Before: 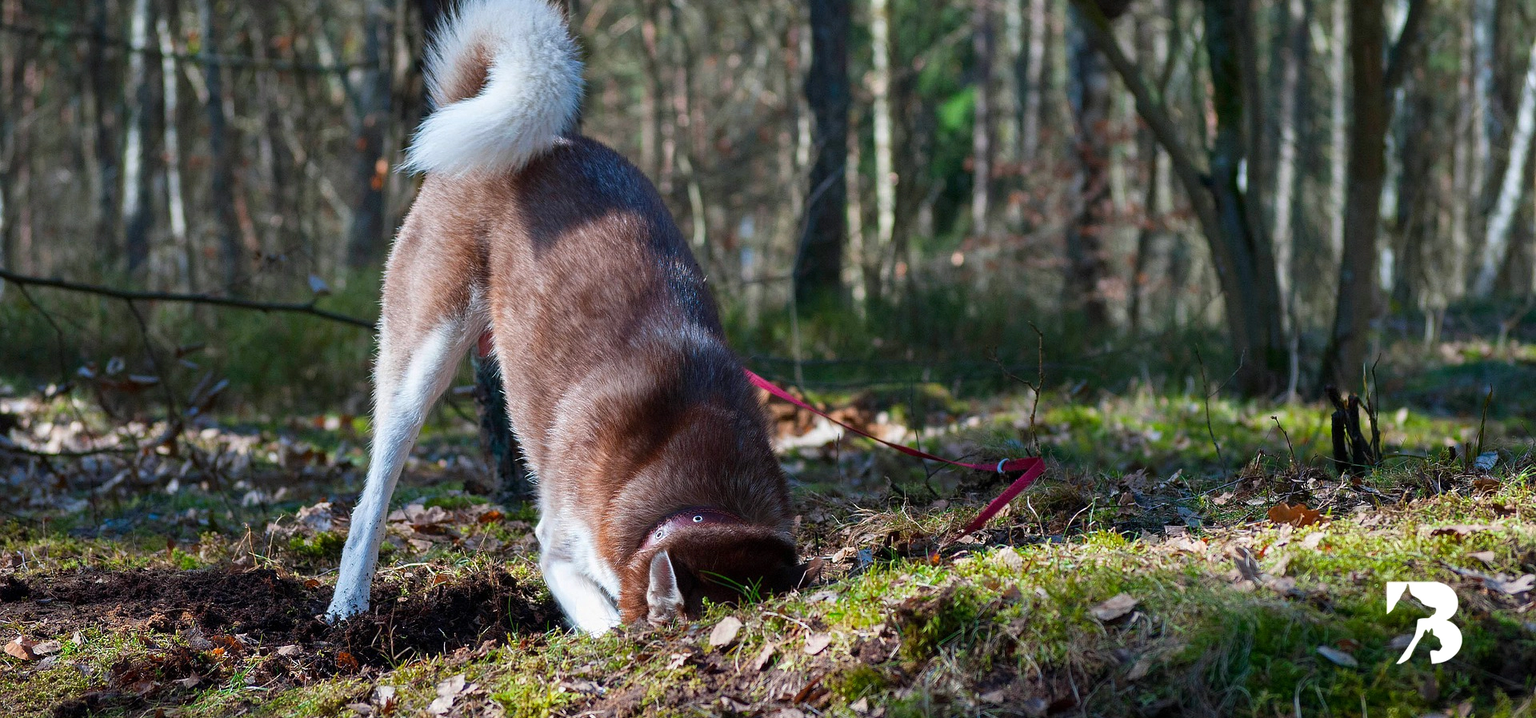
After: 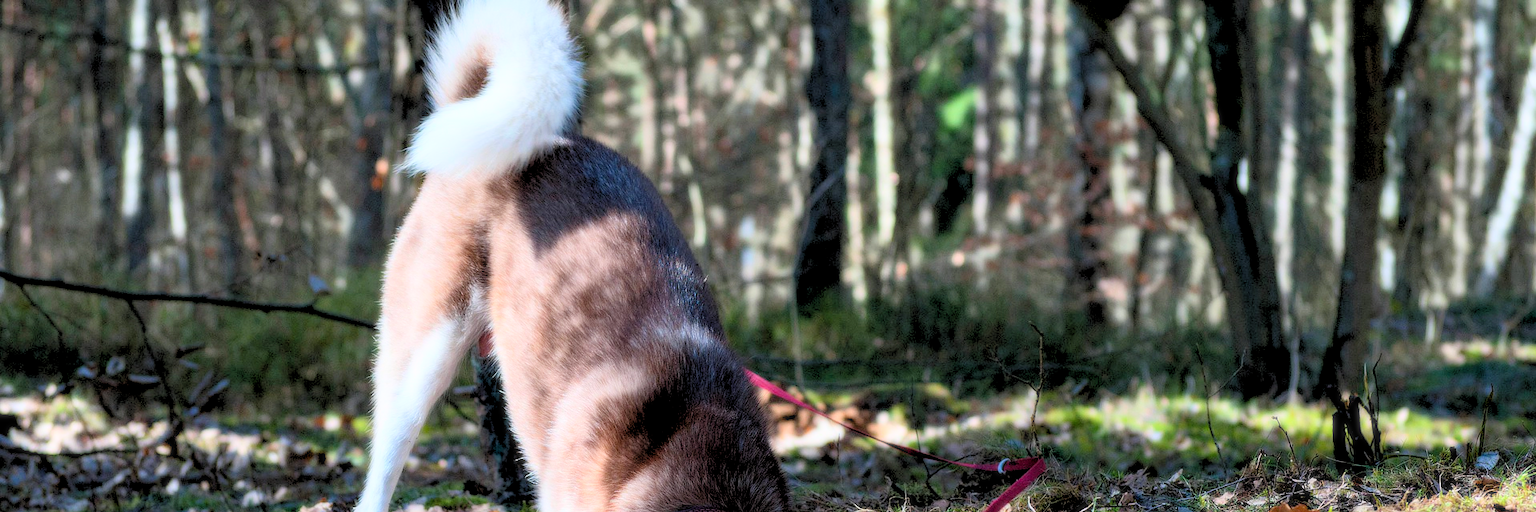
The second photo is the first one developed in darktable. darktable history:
crop: bottom 28.576%
bloom: size 0%, threshold 54.82%, strength 8.31%
rgb levels: preserve colors sum RGB, levels [[0.038, 0.433, 0.934], [0, 0.5, 1], [0, 0.5, 1]]
